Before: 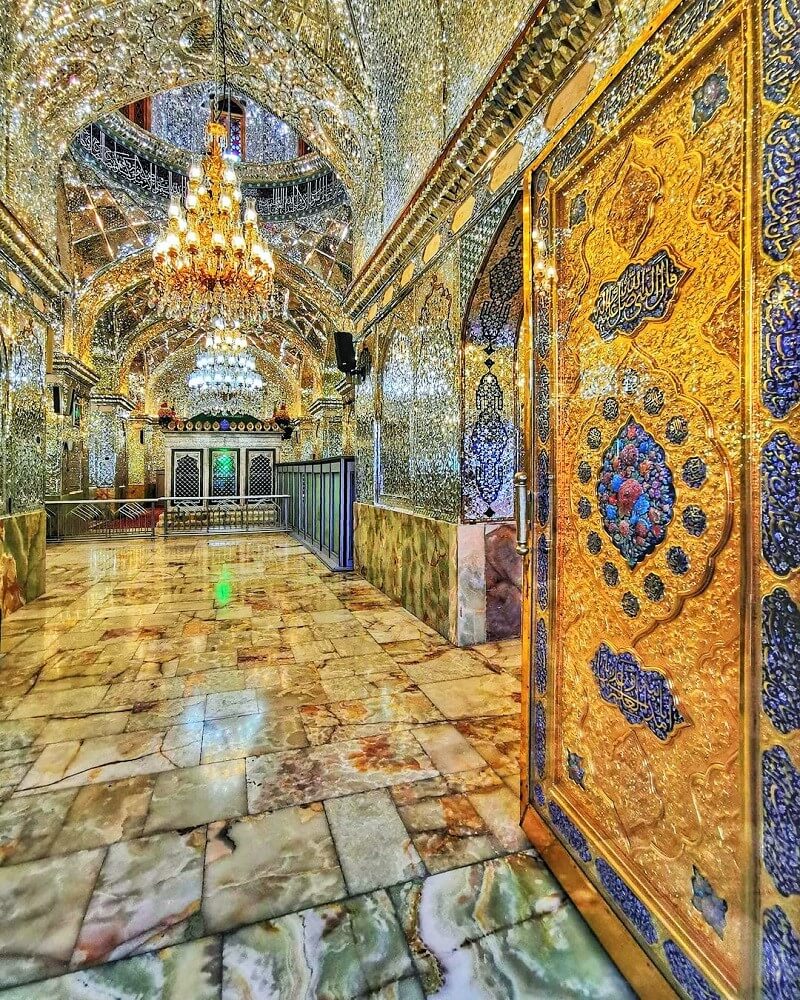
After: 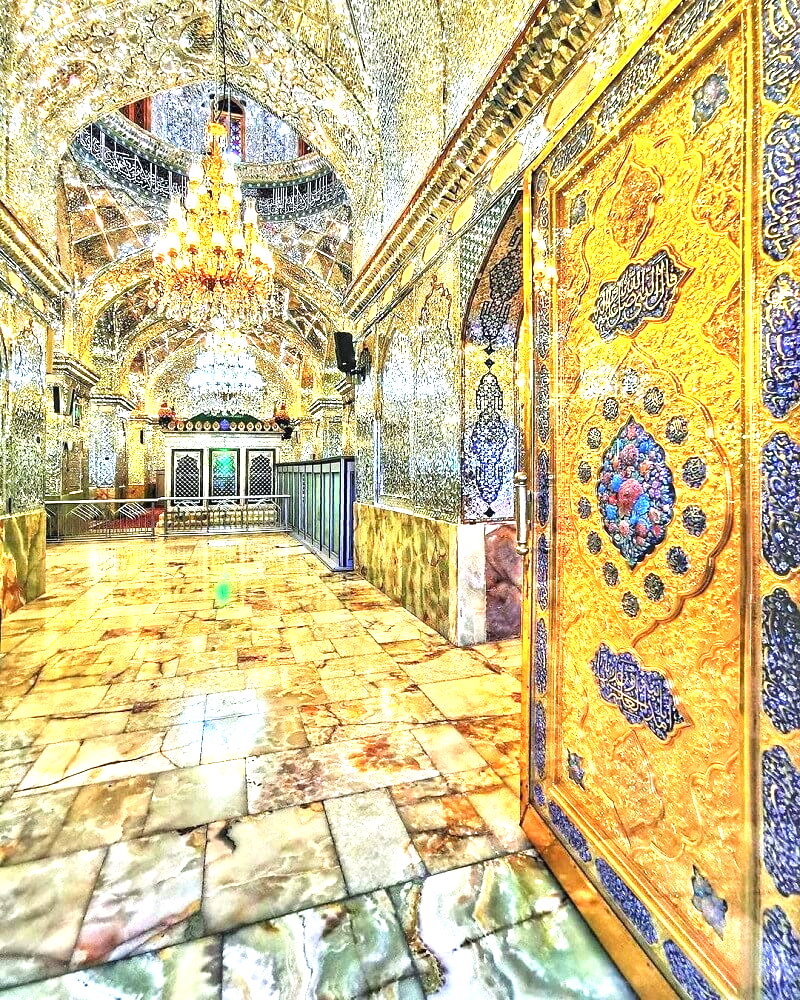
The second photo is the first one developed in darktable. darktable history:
exposure: black level correction 0, exposure 1.296 EV, compensate highlight preservation false
tone equalizer: -7 EV 0.124 EV
